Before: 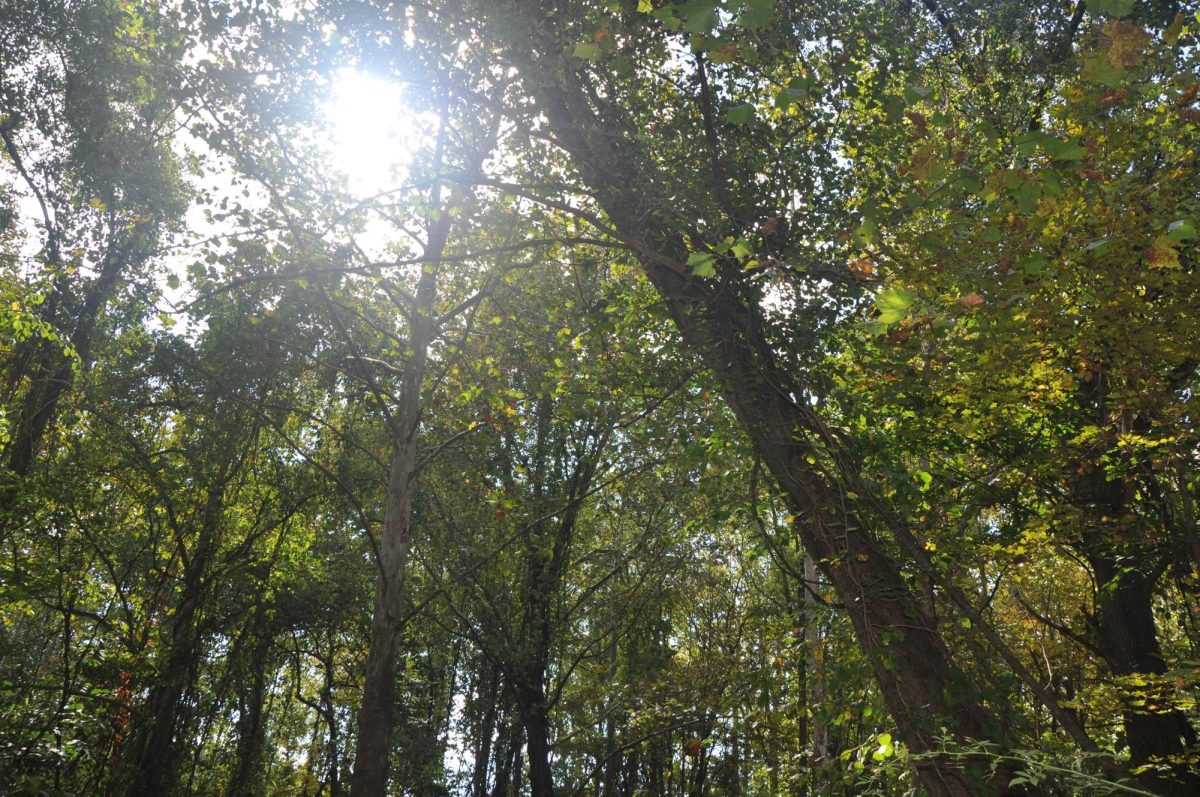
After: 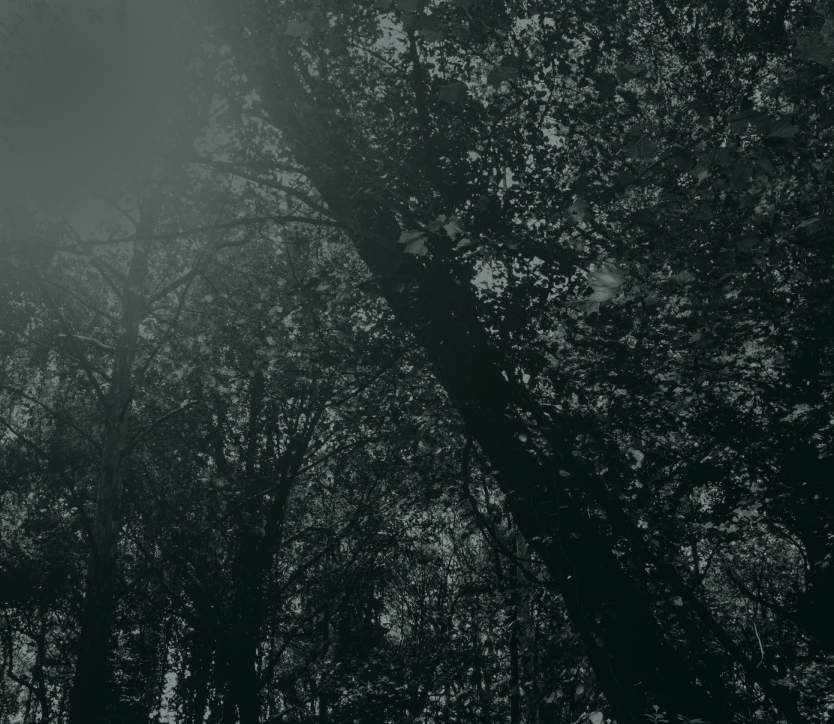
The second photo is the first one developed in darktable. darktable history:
bloom: size 38%, threshold 95%, strength 30%
base curve: curves: ch0 [(0, 0.036) (0.083, 0.04) (0.804, 1)], preserve colors none
exposure: black level correction 0, exposure 1.1 EV, compensate exposure bias true, compensate highlight preservation false
local contrast: on, module defaults
crop and rotate: left 24.034%, top 2.838%, right 6.406%, bottom 6.299%
color correction: highlights a* -20.08, highlights b* 9.8, shadows a* -20.4, shadows b* -10.76
colorize: hue 90°, saturation 19%, lightness 1.59%, version 1
